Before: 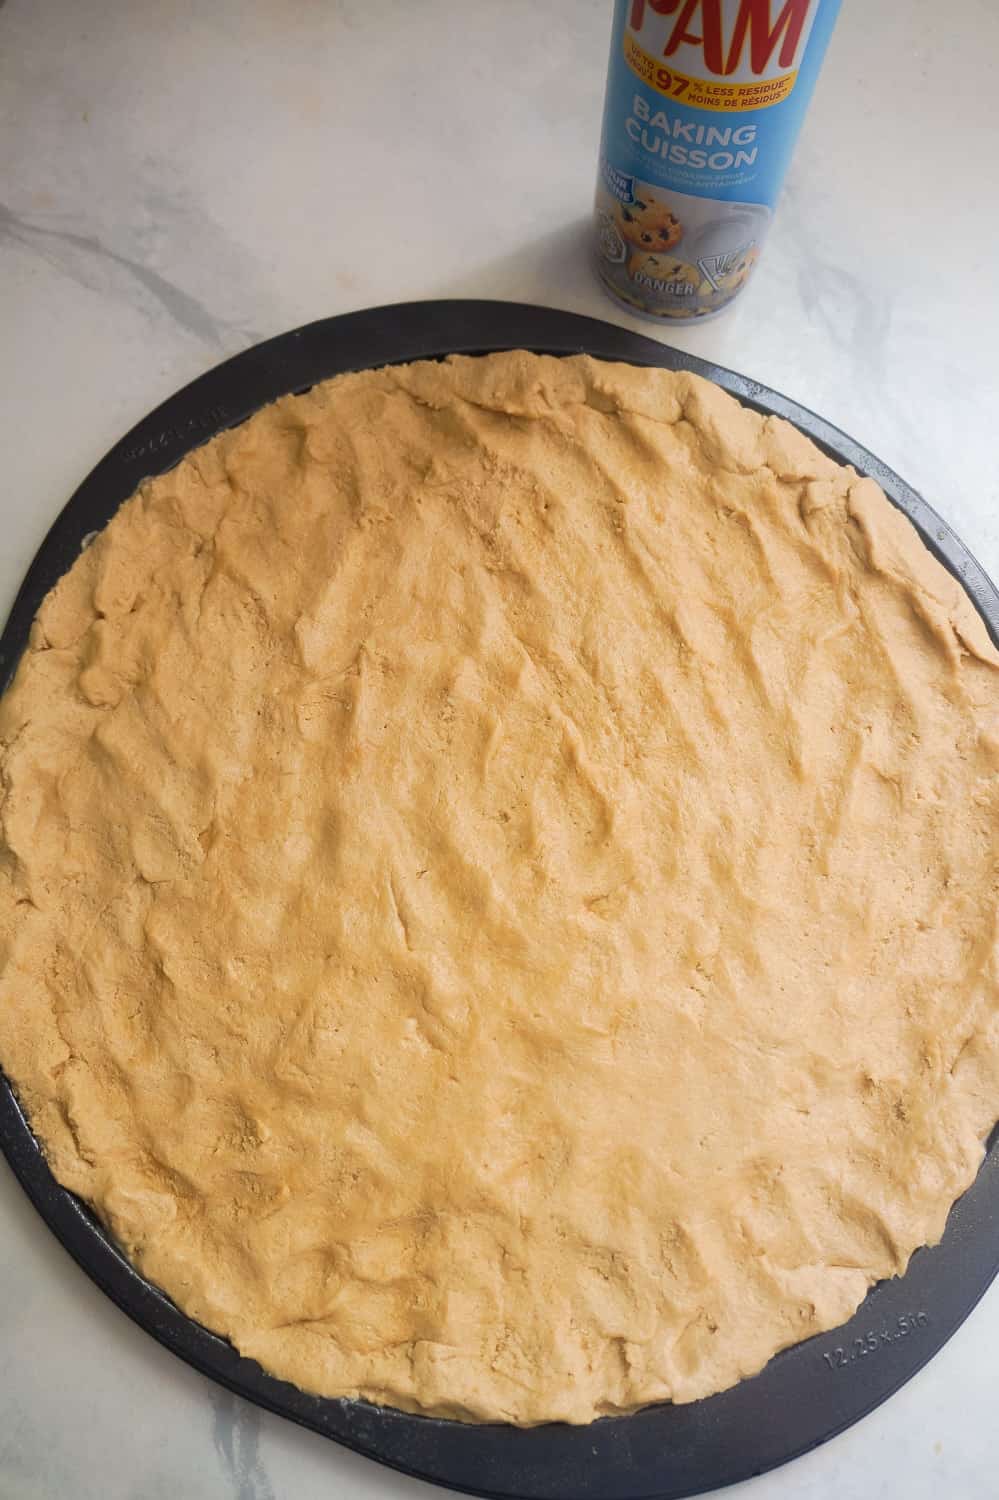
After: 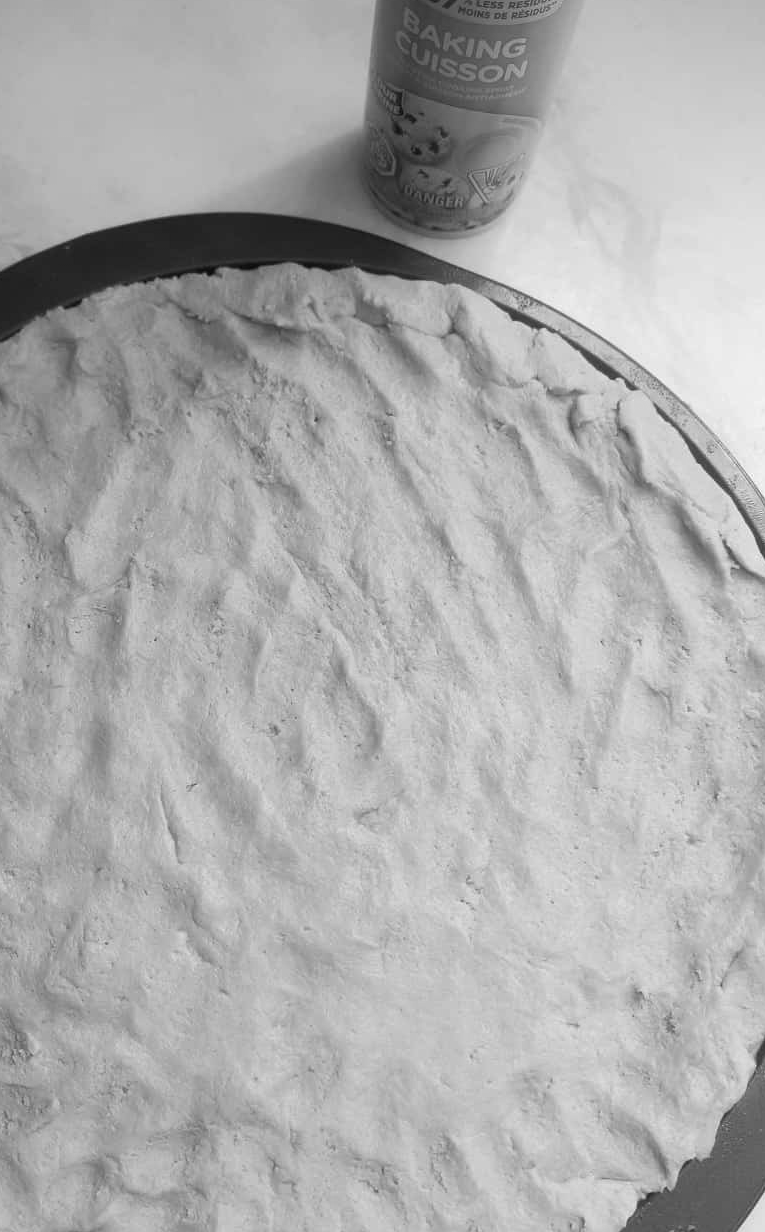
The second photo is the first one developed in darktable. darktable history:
monochrome: a 2.21, b -1.33, size 2.2
crop: left 23.095%, top 5.827%, bottom 11.854%
